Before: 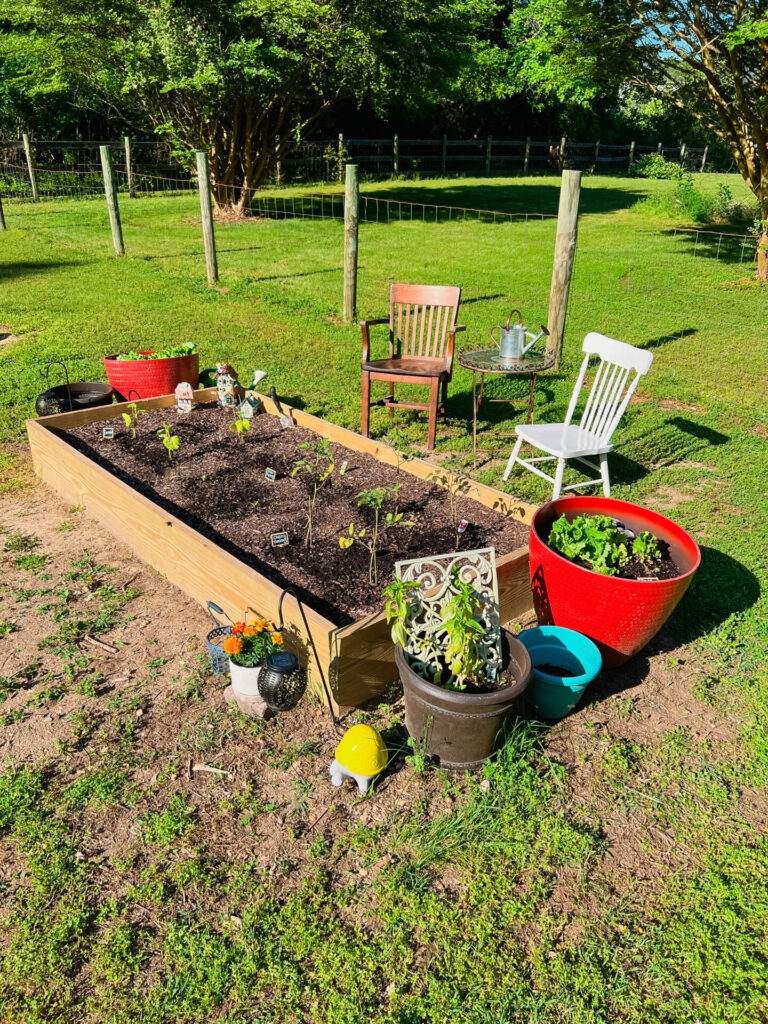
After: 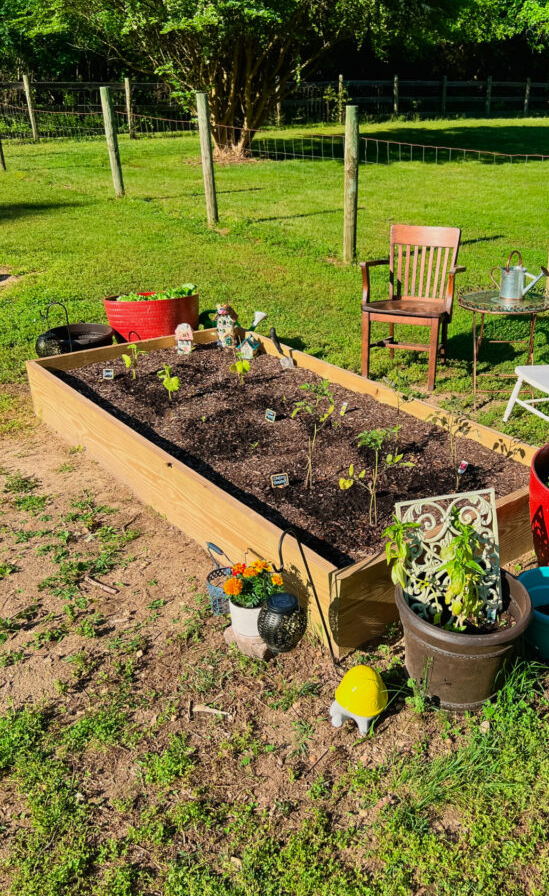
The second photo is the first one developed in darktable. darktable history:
velvia: strength 15%
exposure: exposure -0.116 EV, compensate exposure bias true, compensate highlight preservation false
color correction: highlights b* 3
crop: top 5.803%, right 27.864%, bottom 5.804%
